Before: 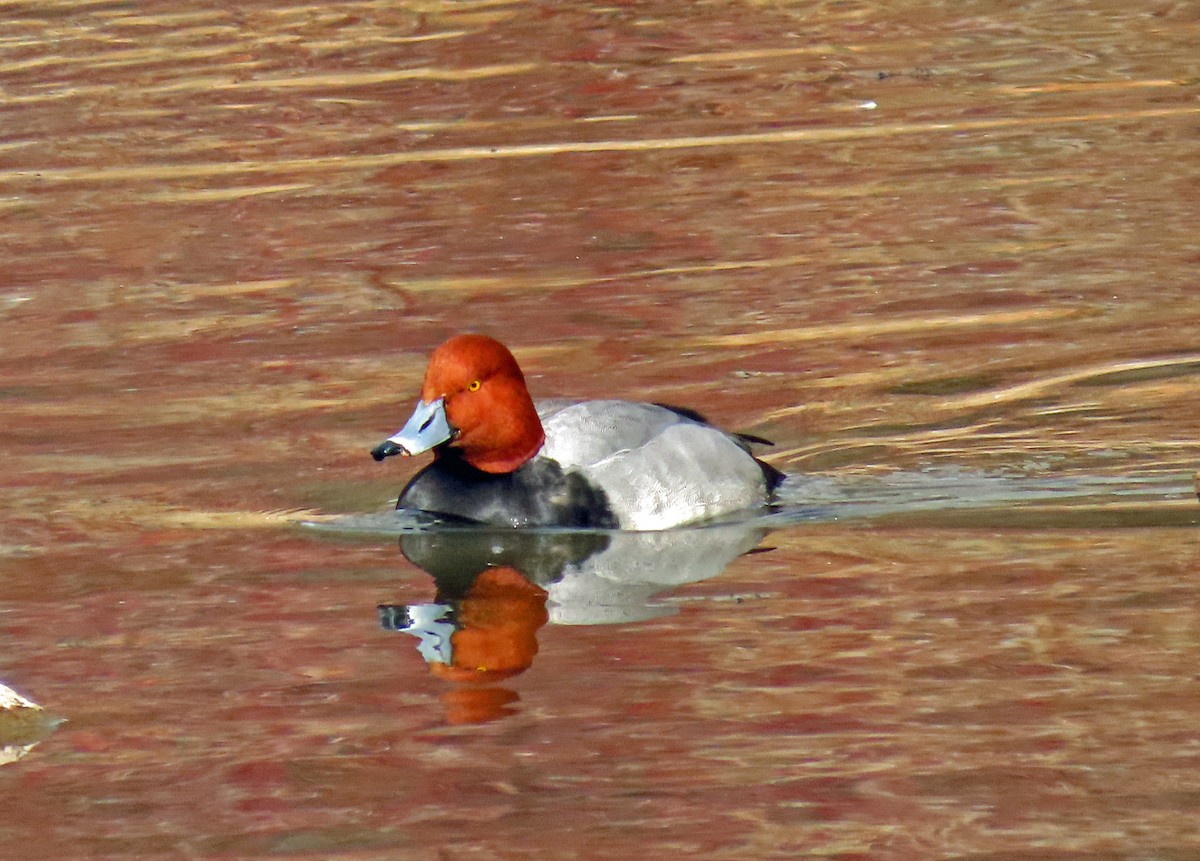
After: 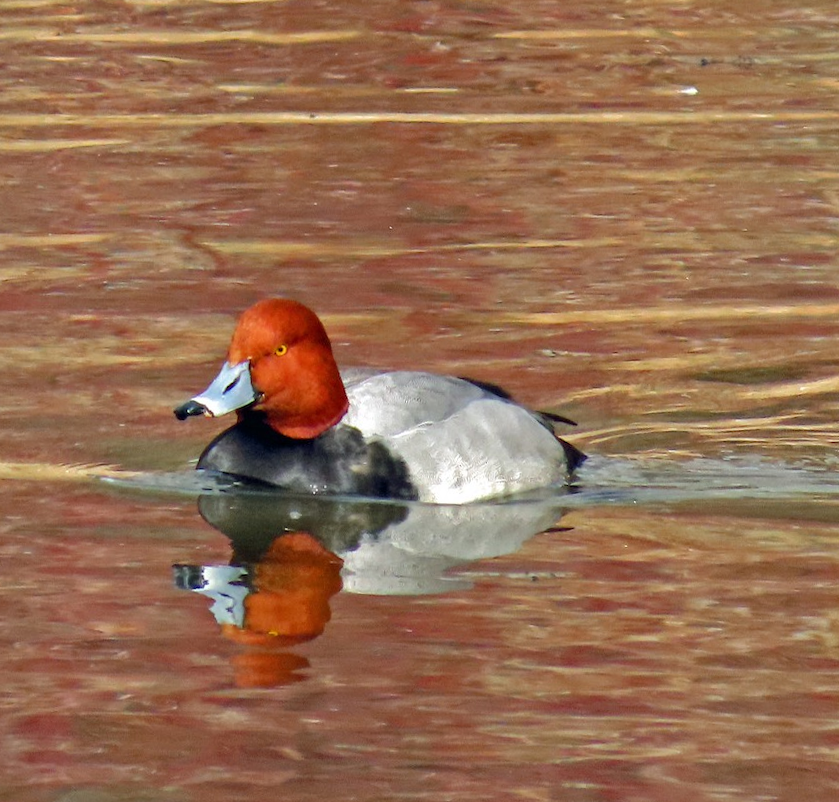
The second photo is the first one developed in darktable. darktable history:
crop and rotate: angle -3.03°, left 13.979%, top 0.033%, right 10.977%, bottom 0.033%
